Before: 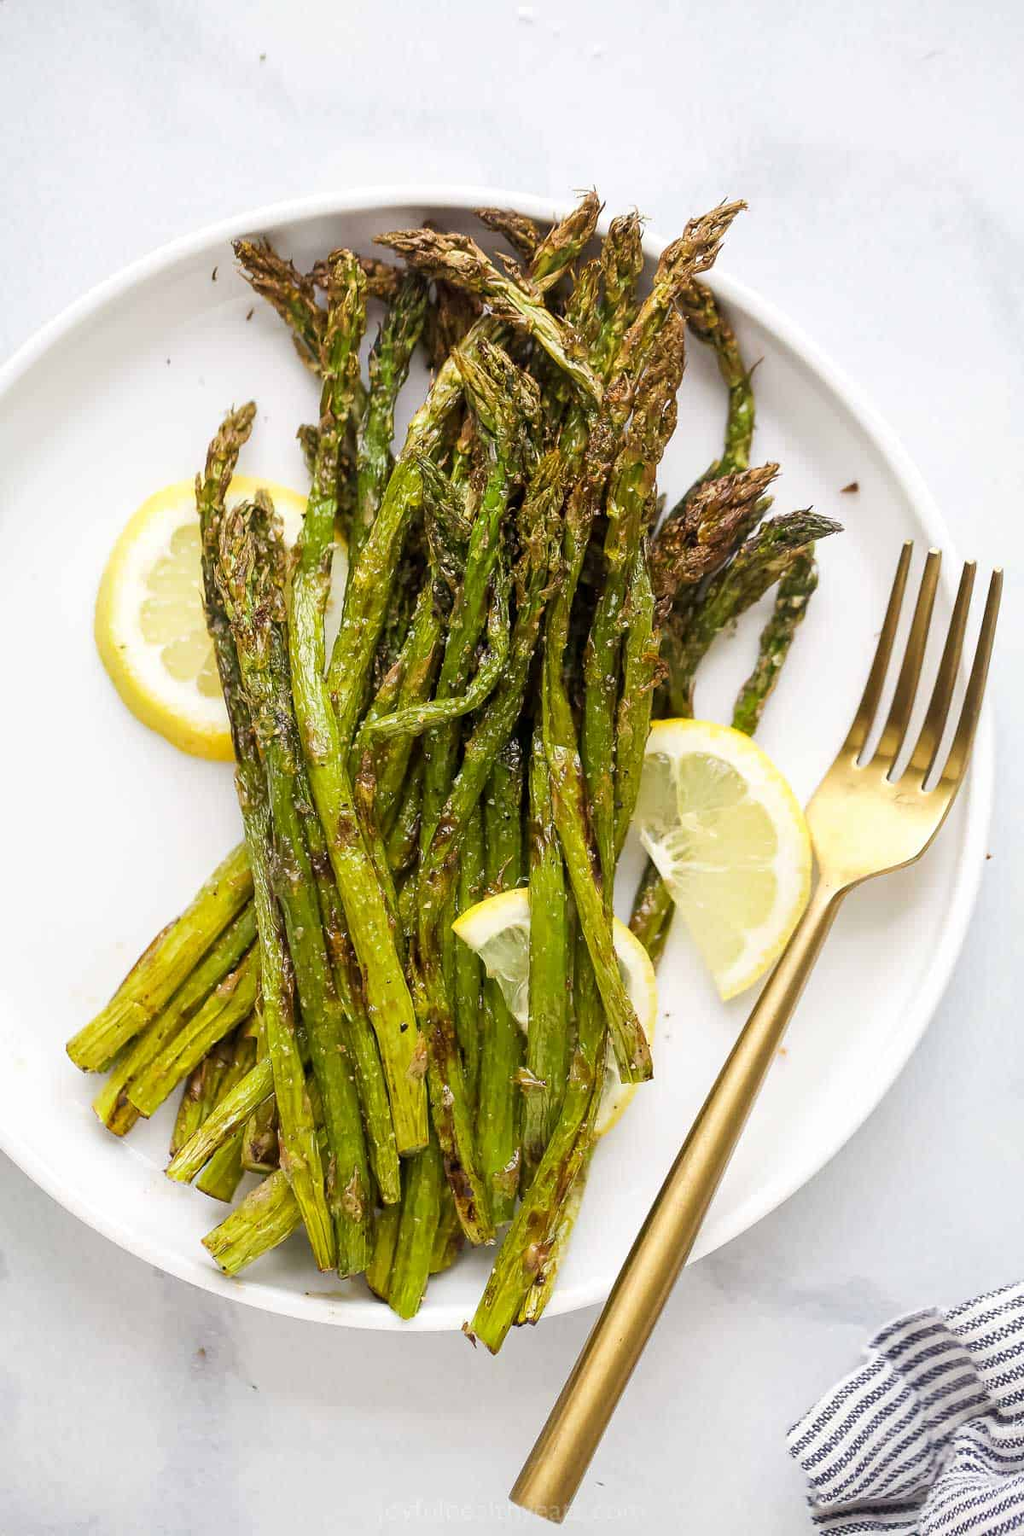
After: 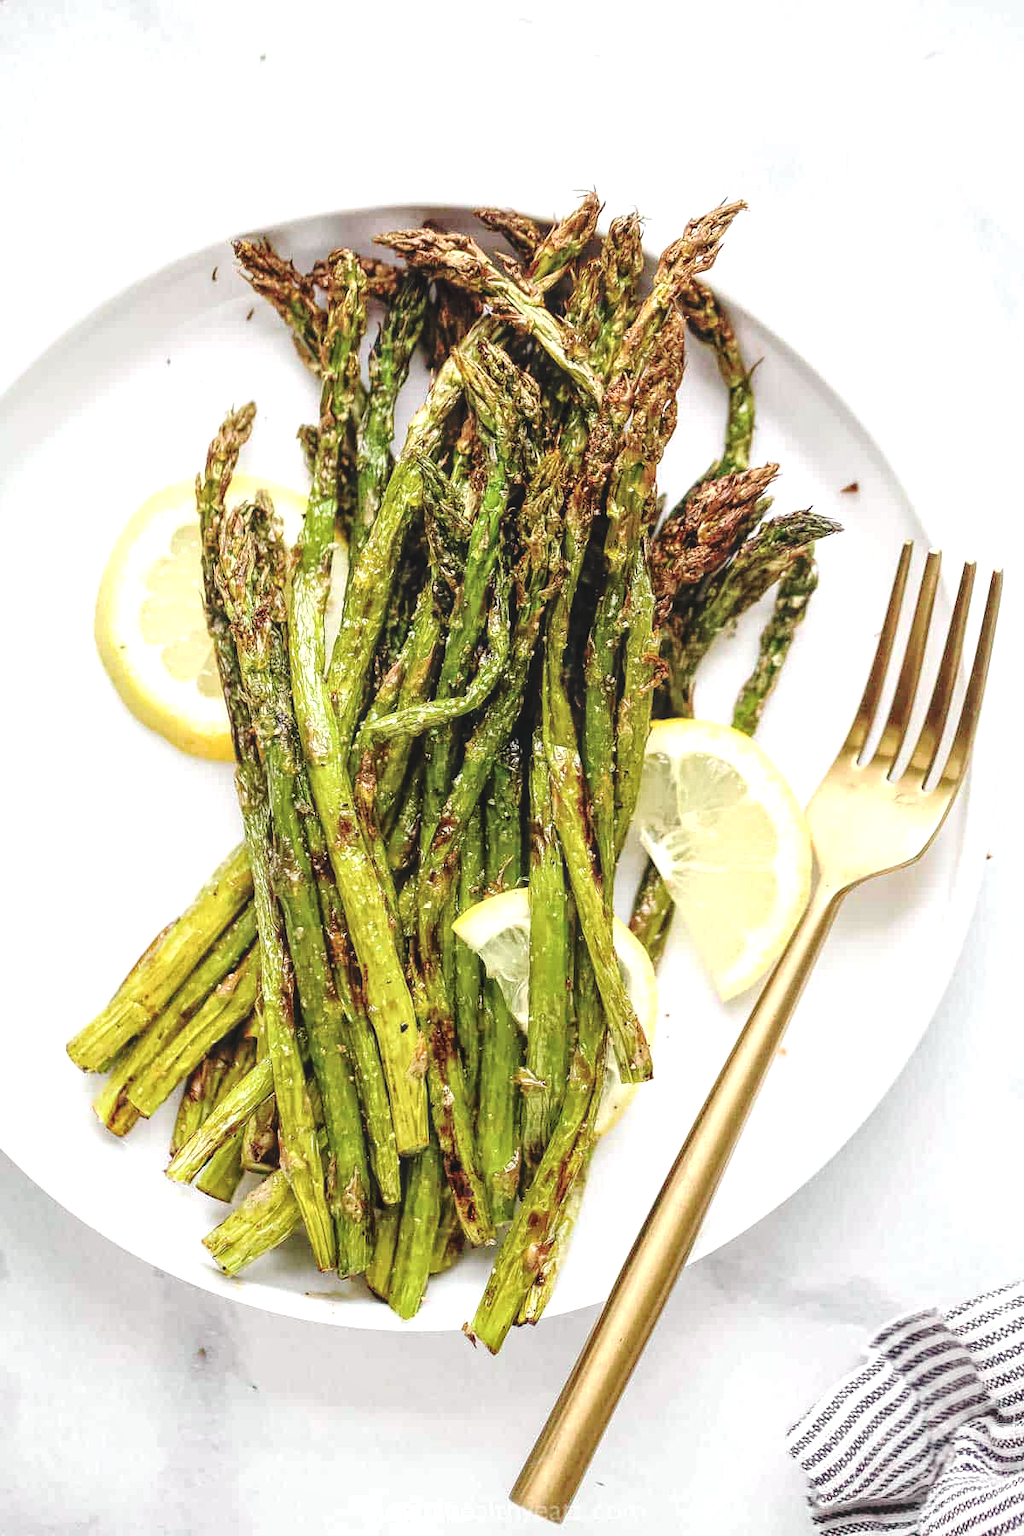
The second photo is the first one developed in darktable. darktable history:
local contrast: highlights 100%, shadows 100%, detail 200%, midtone range 0.2
tone curve: curves: ch0 [(0, 0) (0.058, 0.027) (0.214, 0.183) (0.304, 0.288) (0.561, 0.554) (0.687, 0.677) (0.768, 0.768) (0.858, 0.861) (0.986, 0.957)]; ch1 [(0, 0) (0.172, 0.123) (0.312, 0.296) (0.437, 0.429) (0.471, 0.469) (0.502, 0.5) (0.513, 0.515) (0.583, 0.604) (0.631, 0.659) (0.703, 0.721) (0.889, 0.924) (1, 1)]; ch2 [(0, 0) (0.411, 0.424) (0.485, 0.497) (0.502, 0.5) (0.517, 0.511) (0.566, 0.573) (0.622, 0.613) (0.709, 0.677) (1, 1)], color space Lab, independent channels, preserve colors none
base curve: curves: ch0 [(0, 0.024) (0.055, 0.065) (0.121, 0.166) (0.236, 0.319) (0.693, 0.726) (1, 1)], preserve colors none
exposure: exposure 0.376 EV, compensate highlight preservation false
